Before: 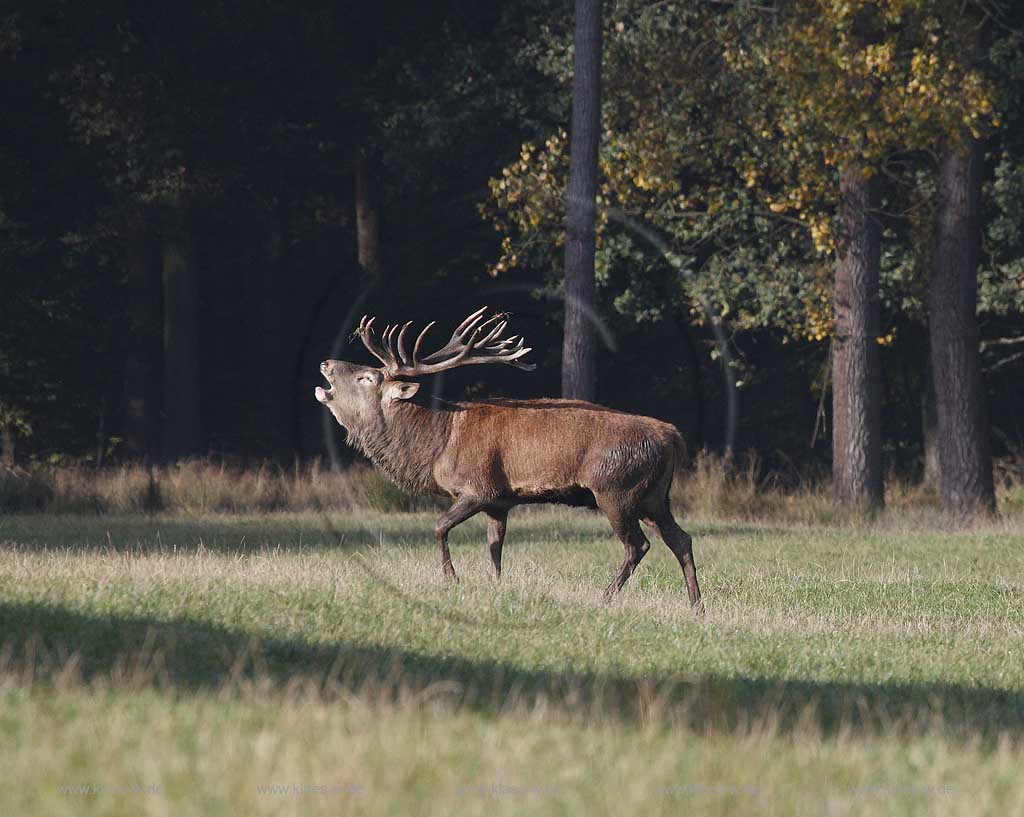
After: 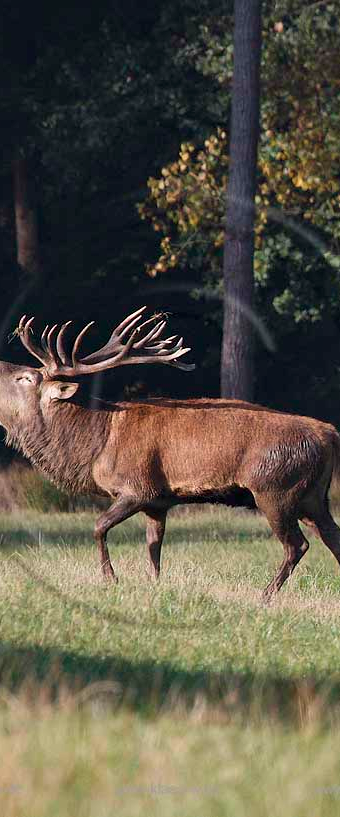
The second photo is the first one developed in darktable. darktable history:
velvia: on, module defaults
crop: left 33.36%, right 33.36%
color balance: input saturation 99%
local contrast: mode bilateral grid, contrast 25, coarseness 50, detail 123%, midtone range 0.2
